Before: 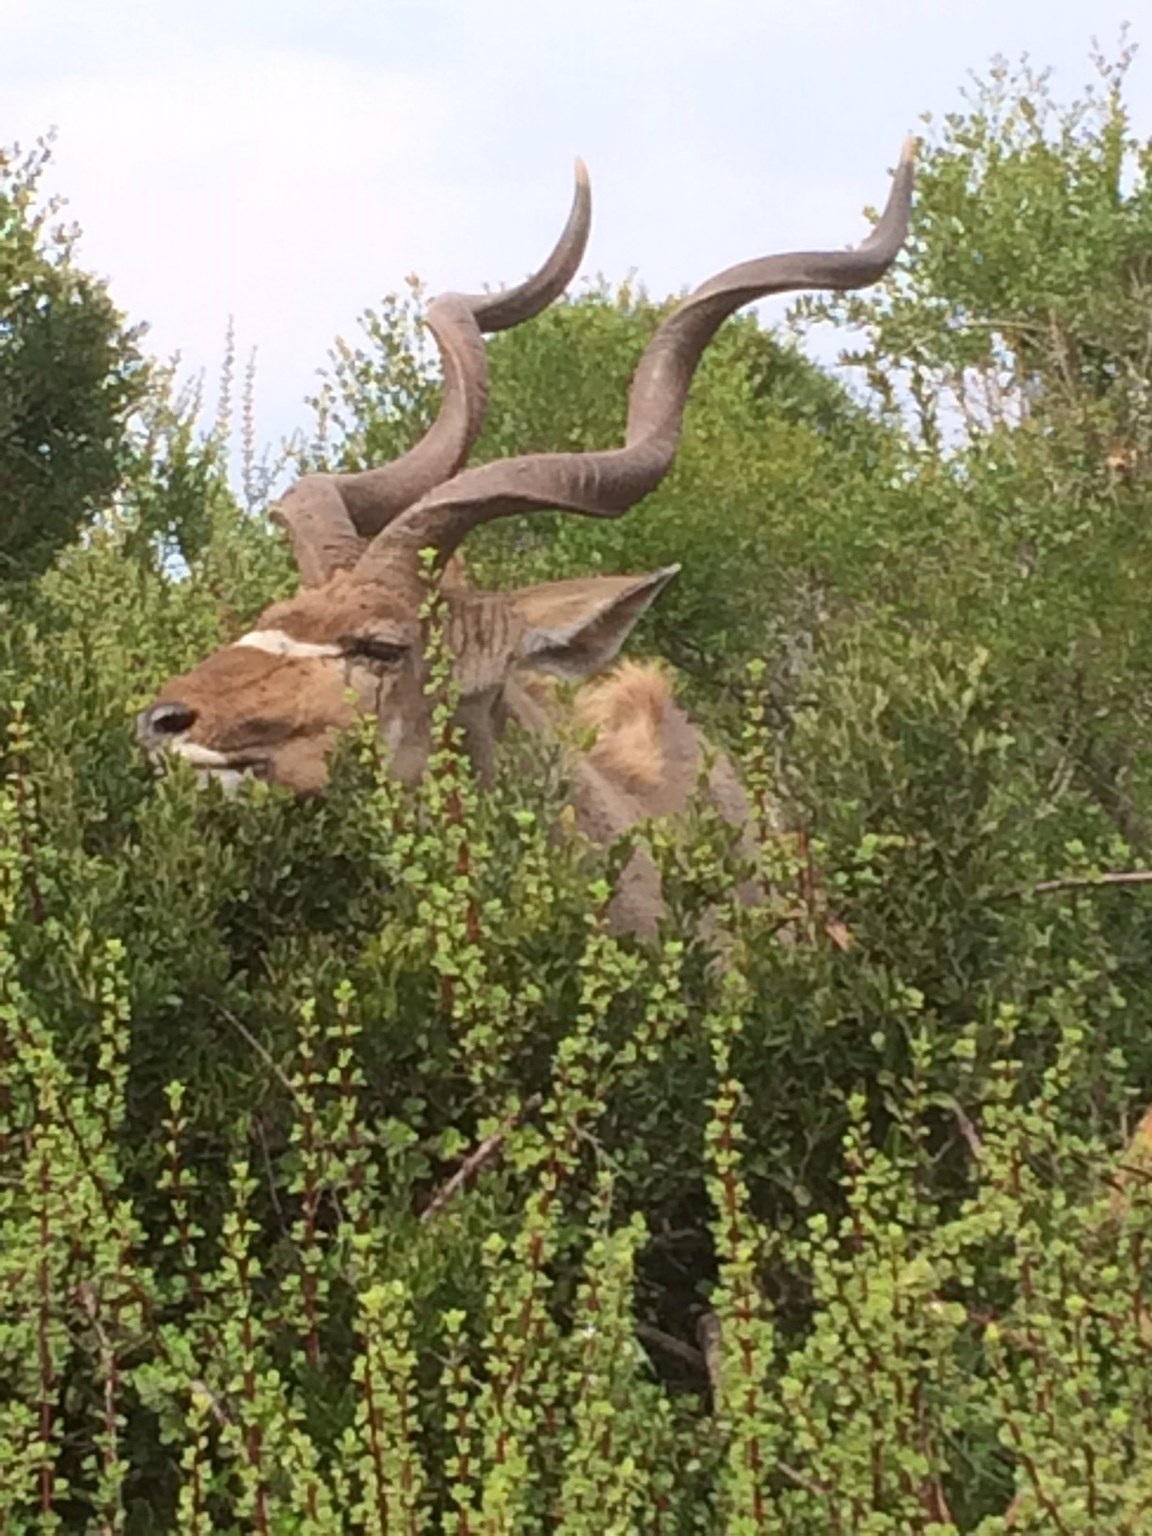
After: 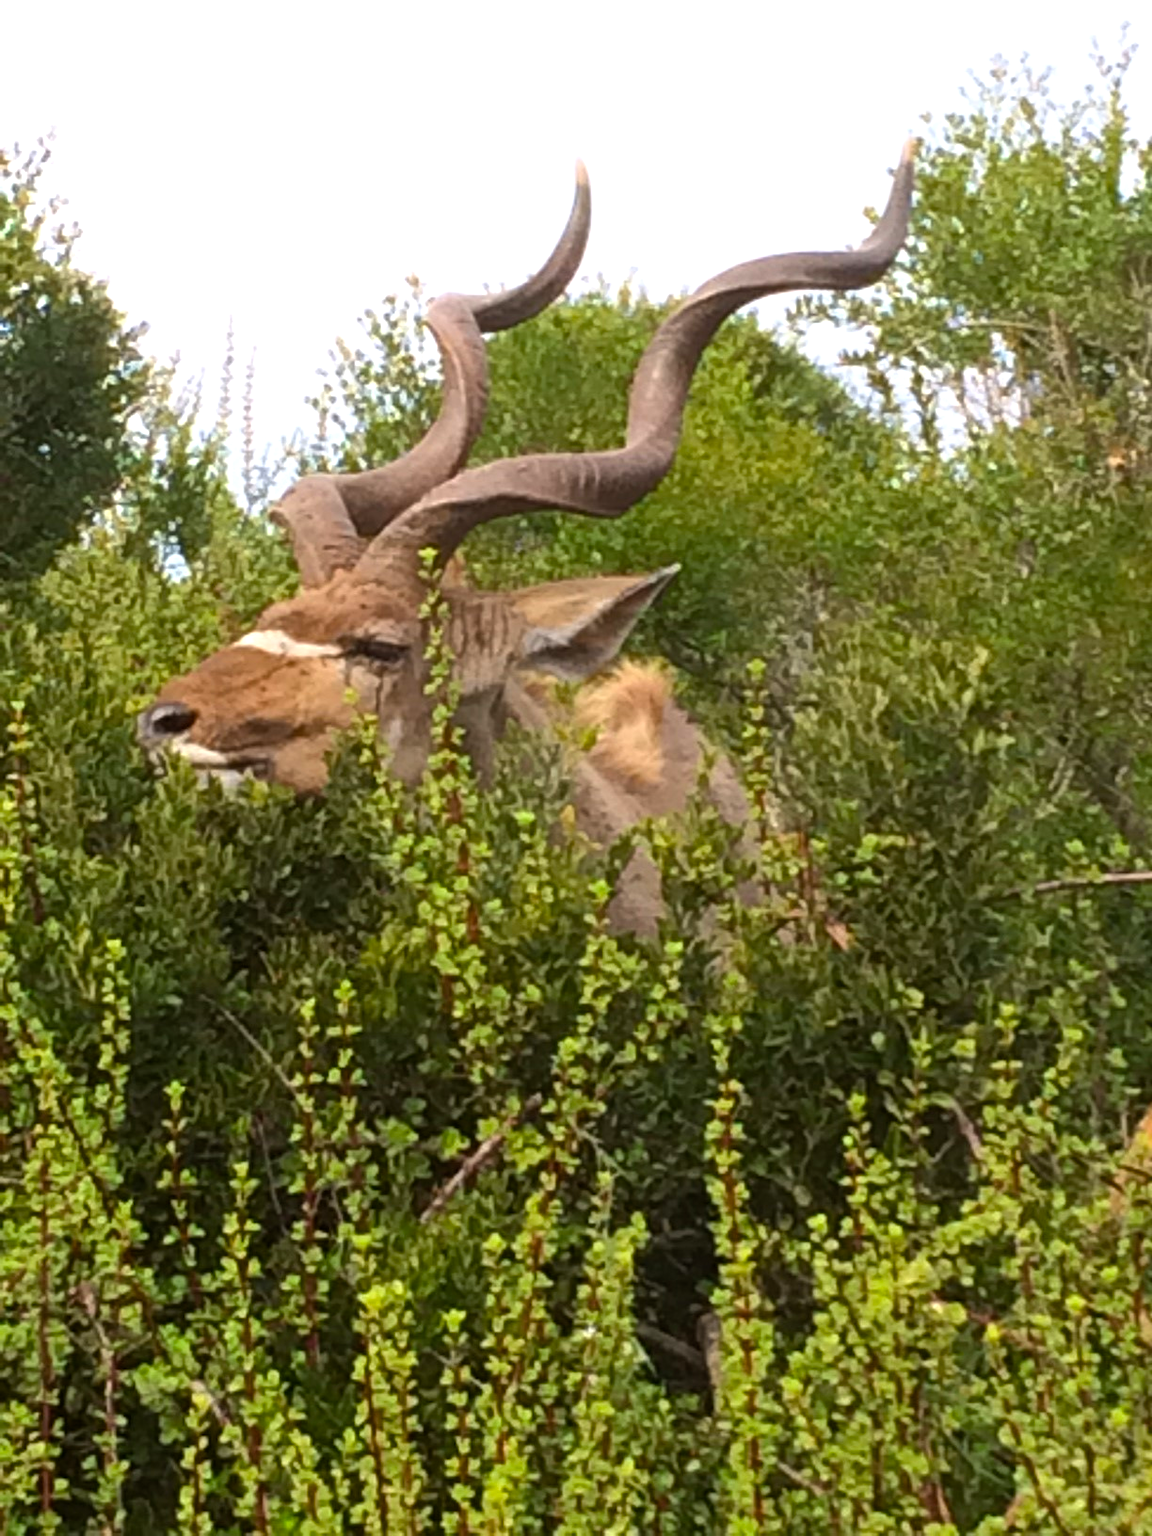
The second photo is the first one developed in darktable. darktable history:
color balance rgb: power › hue 62.94°, perceptual saturation grading › global saturation 31.028%, contrast 14.949%
